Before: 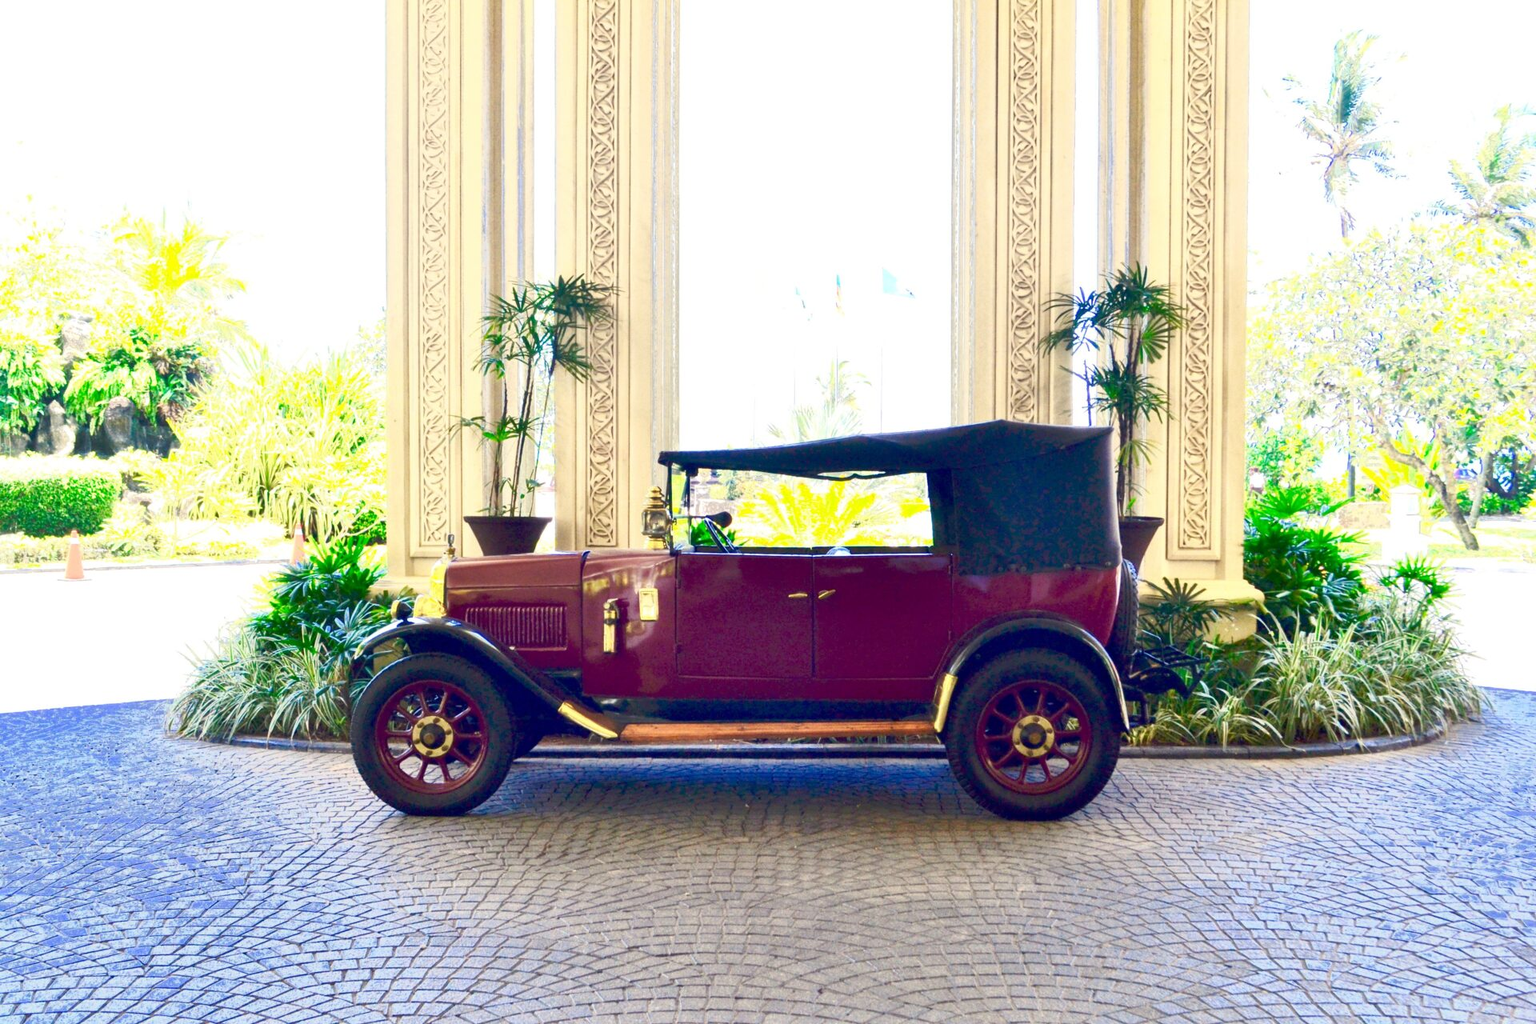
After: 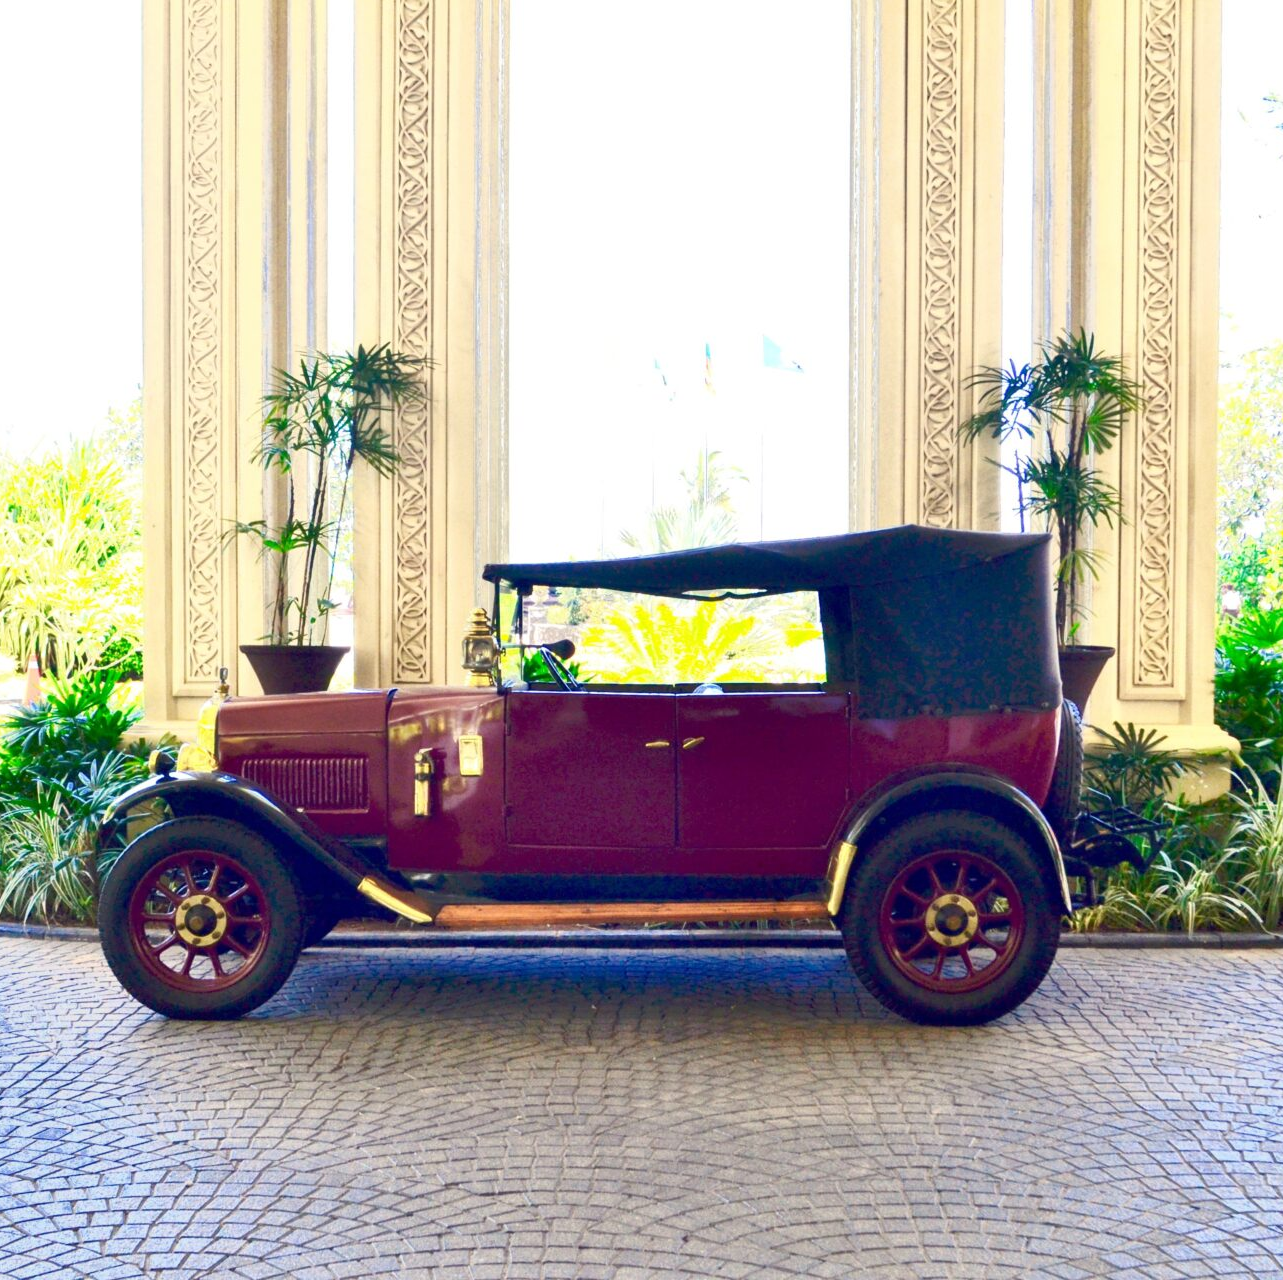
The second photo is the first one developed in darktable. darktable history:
crop and rotate: left 17.732%, right 15.423%
